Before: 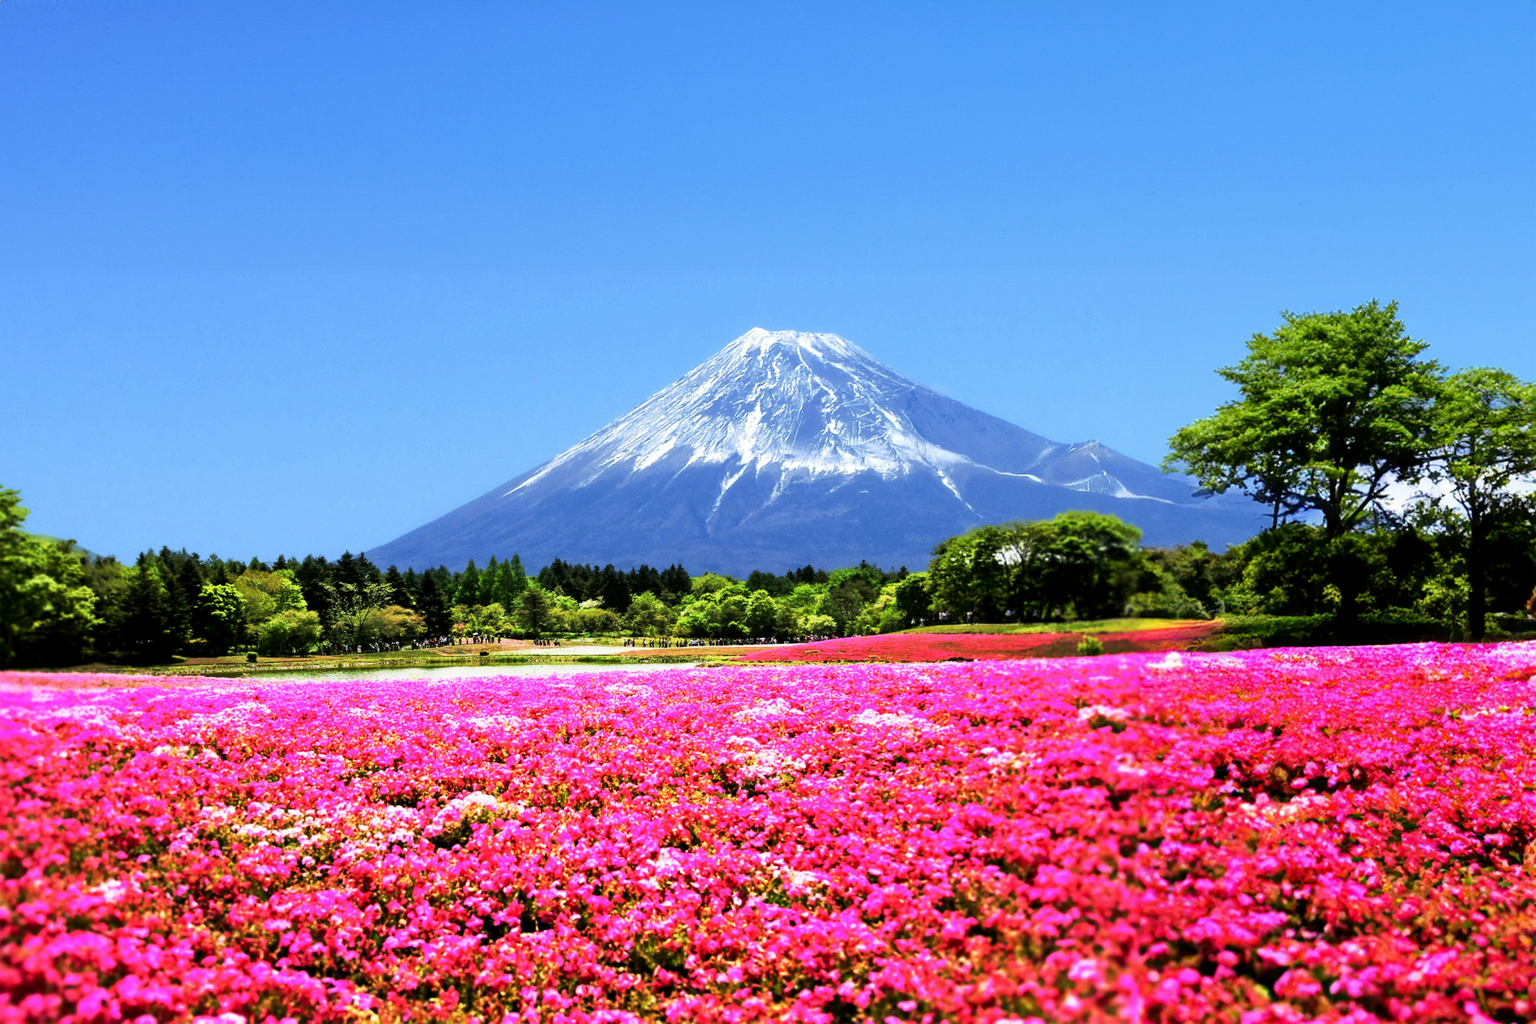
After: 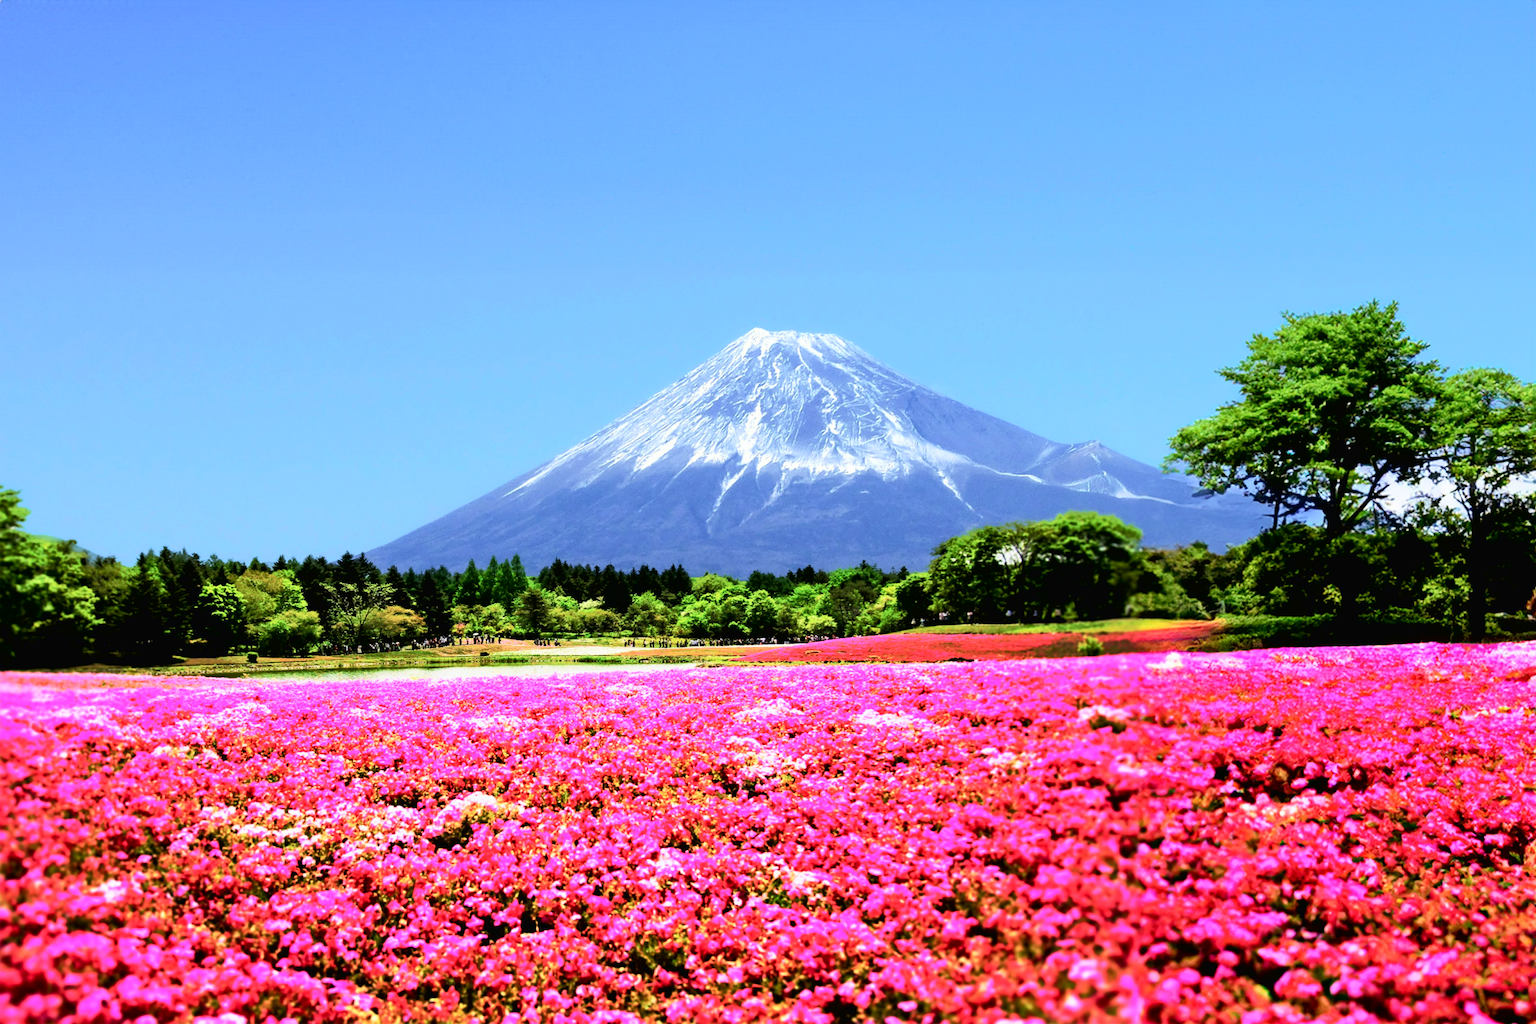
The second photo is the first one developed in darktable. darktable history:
tone curve: curves: ch0 [(0, 0.013) (0.054, 0.018) (0.205, 0.191) (0.289, 0.292) (0.39, 0.424) (0.493, 0.551) (0.666, 0.743) (0.795, 0.841) (1, 0.998)]; ch1 [(0, 0) (0.385, 0.343) (0.439, 0.415) (0.494, 0.495) (0.501, 0.501) (0.51, 0.509) (0.548, 0.554) (0.586, 0.601) (0.66, 0.687) (0.783, 0.804) (1, 1)]; ch2 [(0, 0) (0.304, 0.31) (0.403, 0.399) (0.441, 0.428) (0.47, 0.469) (0.498, 0.496) (0.524, 0.538) (0.566, 0.579) (0.633, 0.665) (0.7, 0.711) (1, 1)], color space Lab, independent channels, preserve colors none
